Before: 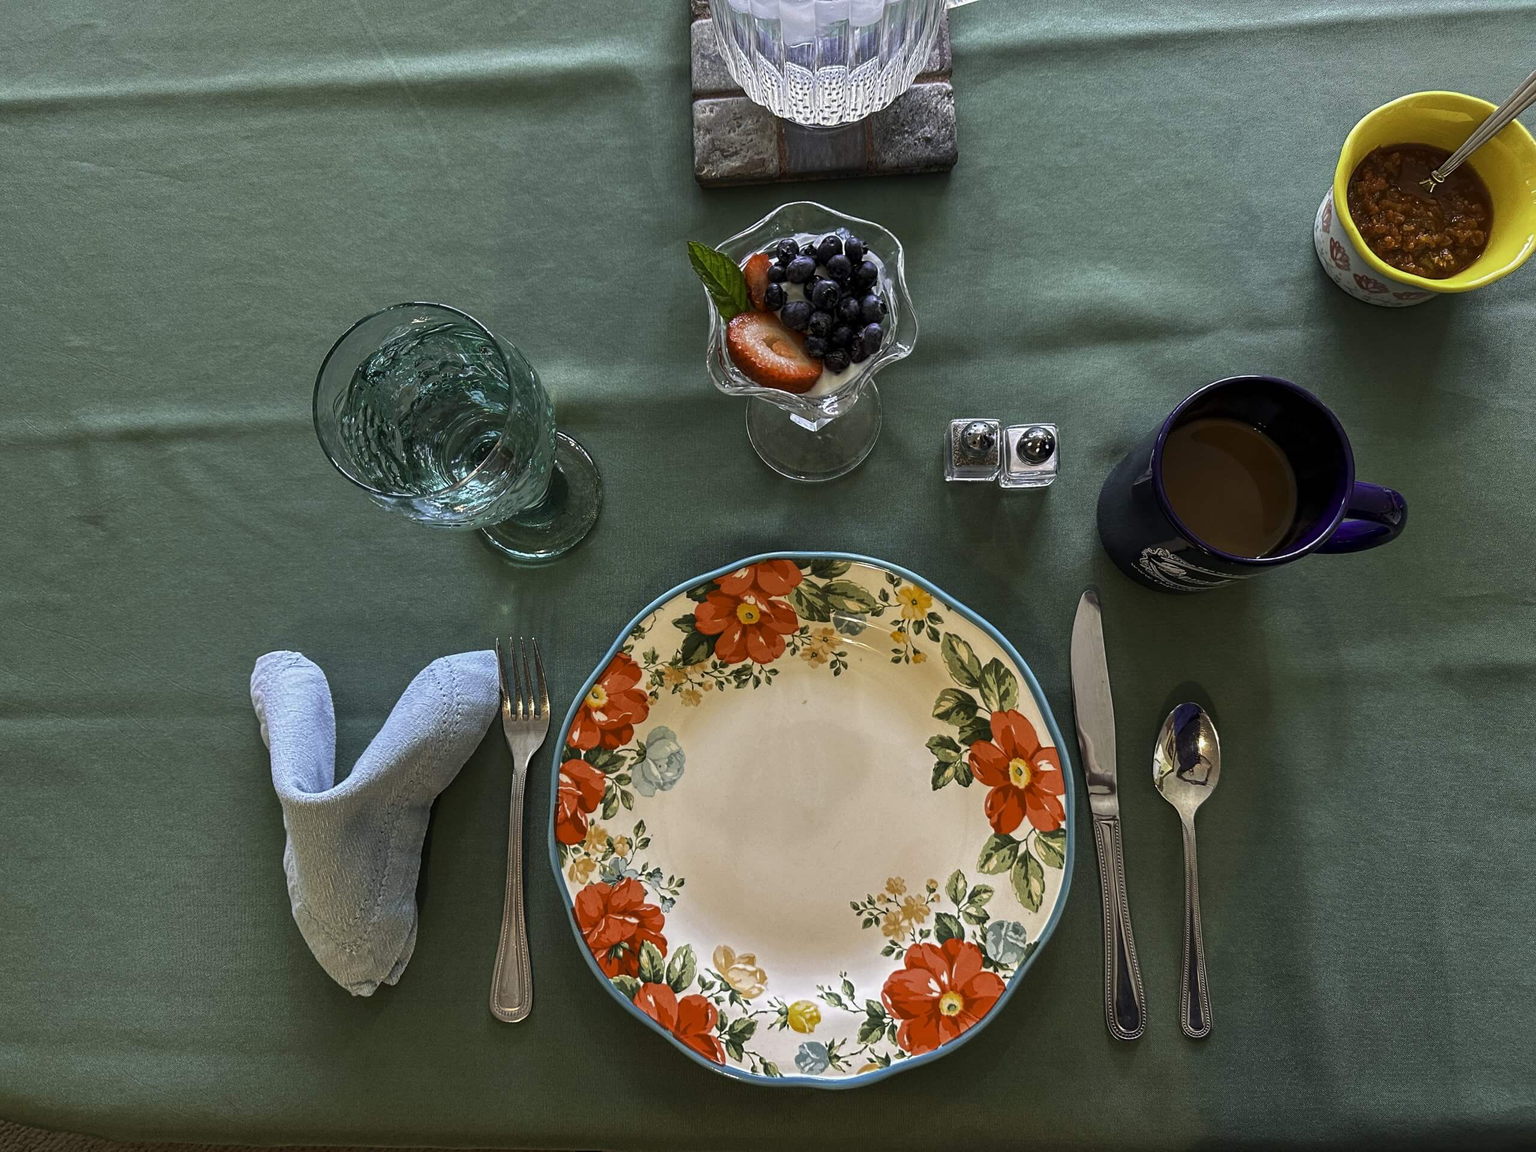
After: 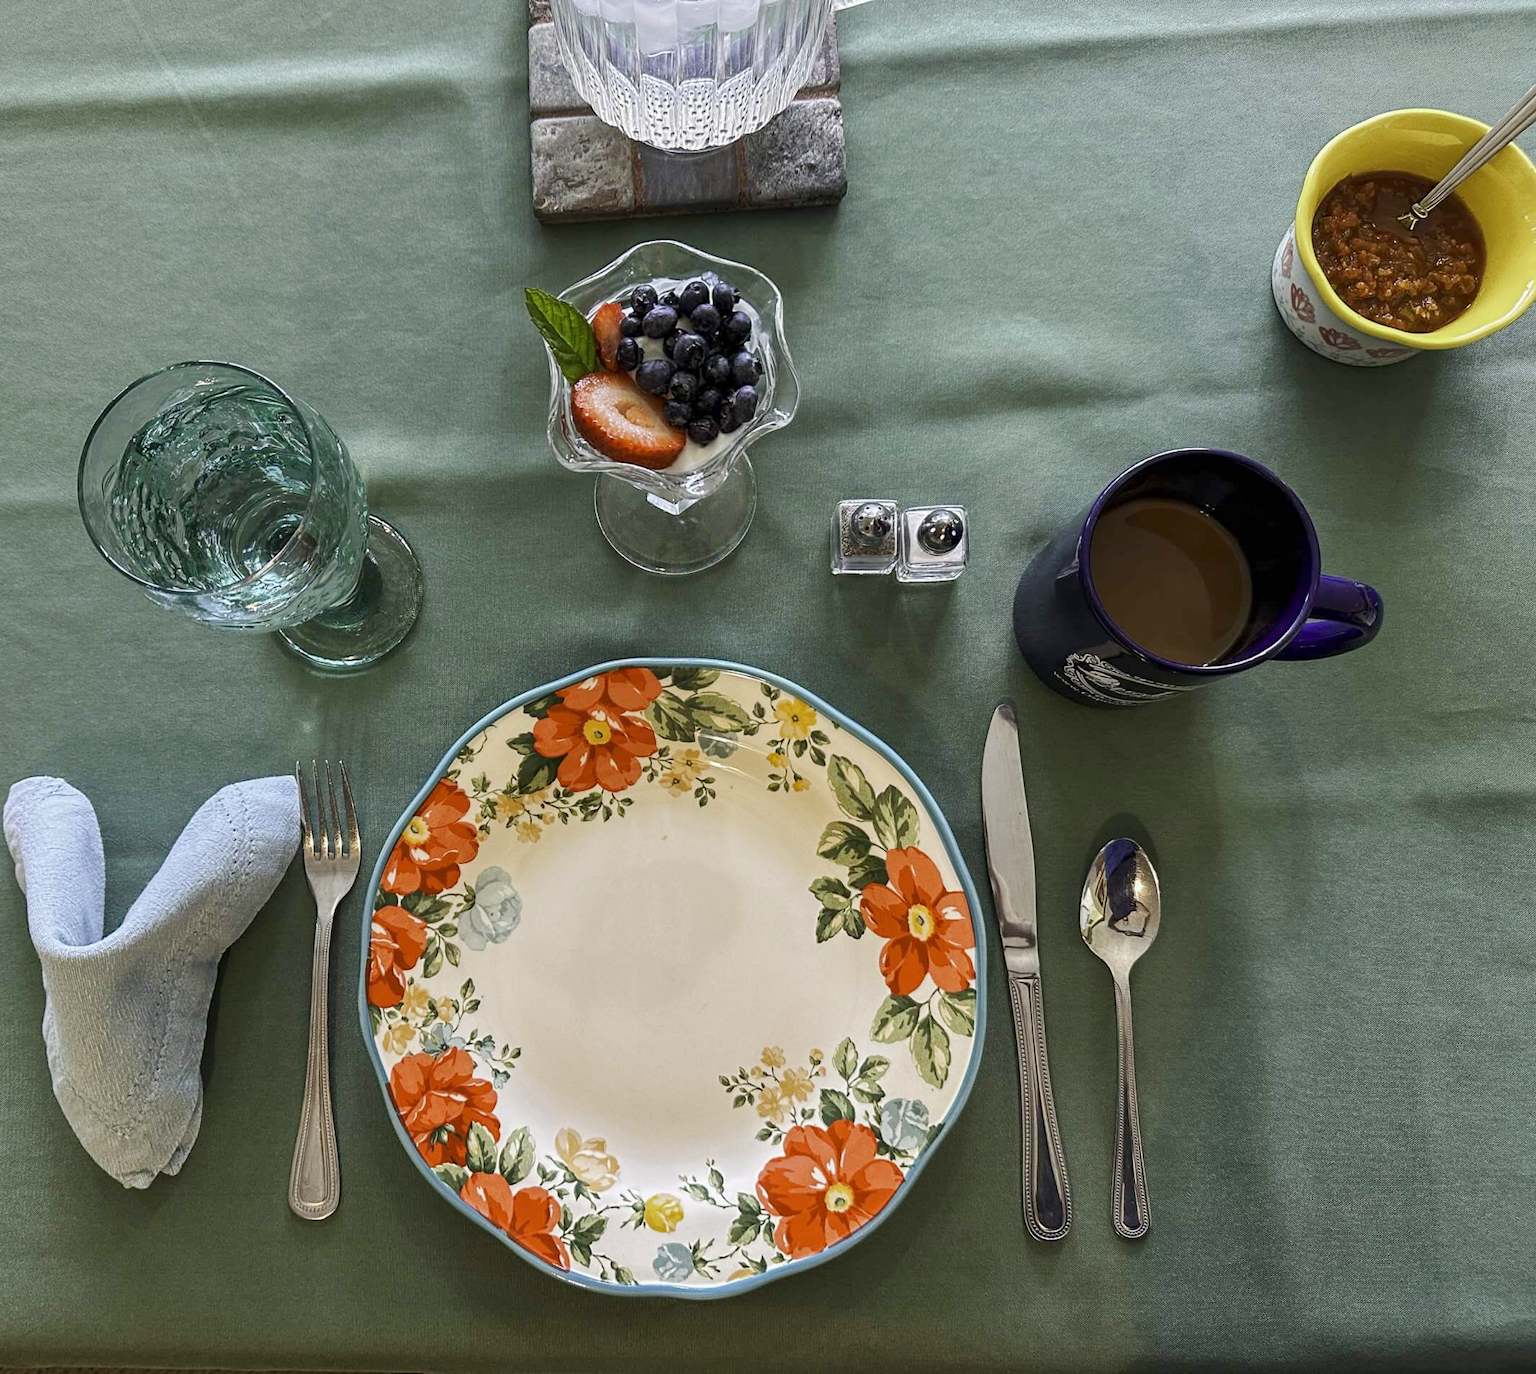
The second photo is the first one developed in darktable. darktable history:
contrast brightness saturation: contrast 0.05
base curve: curves: ch0 [(0, 0) (0.158, 0.273) (0.879, 0.895) (1, 1)], preserve colors none
crop: left 16.145%
